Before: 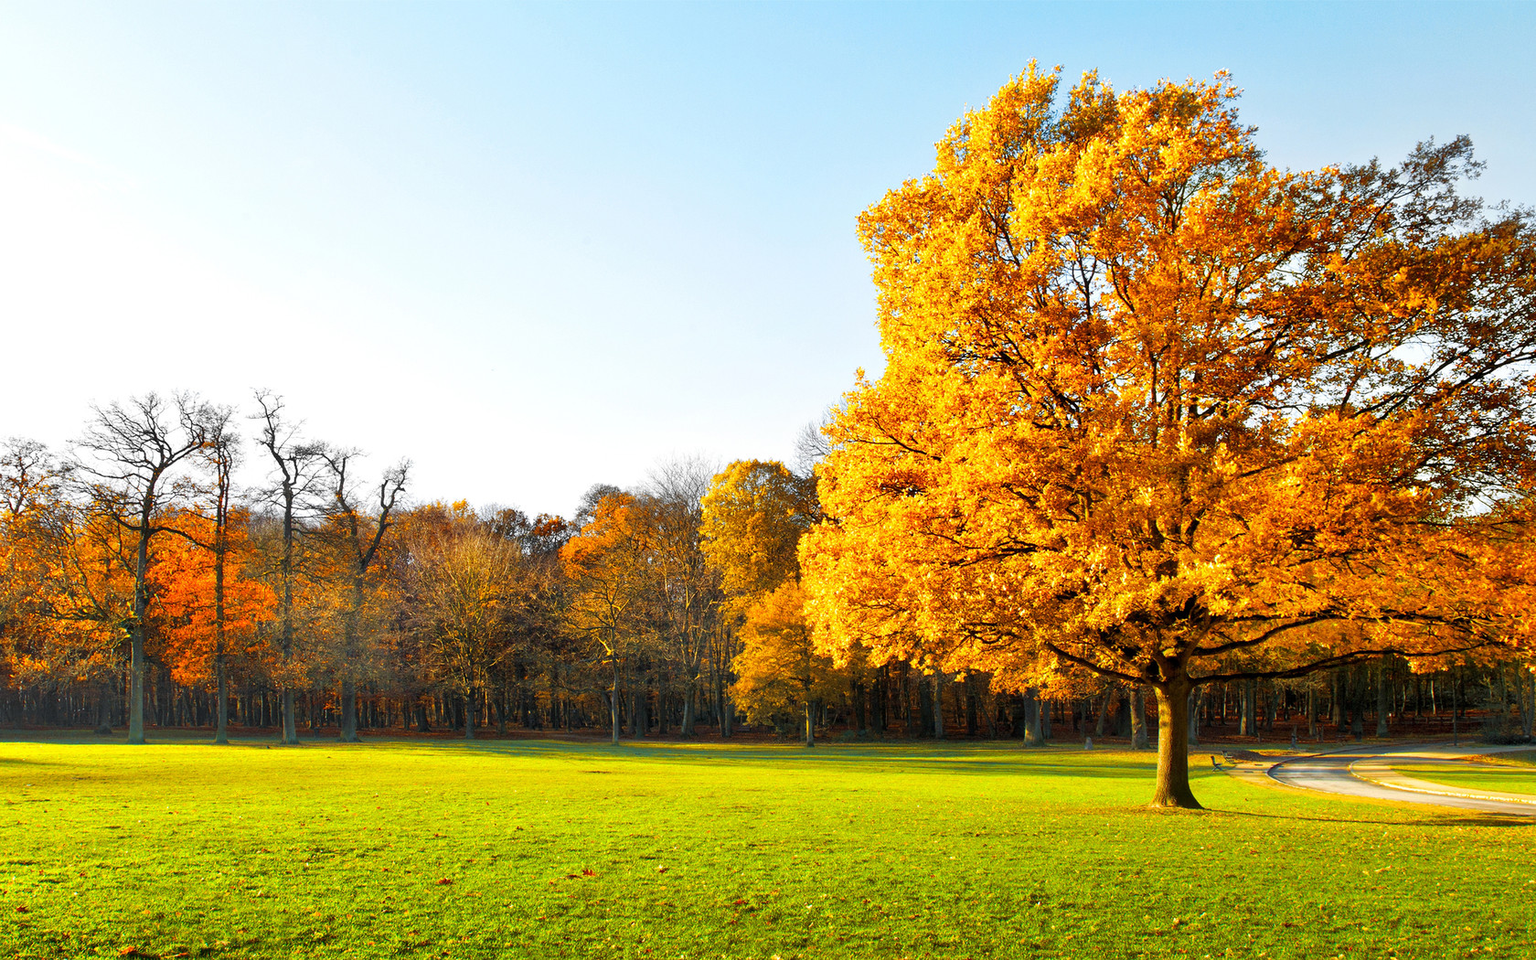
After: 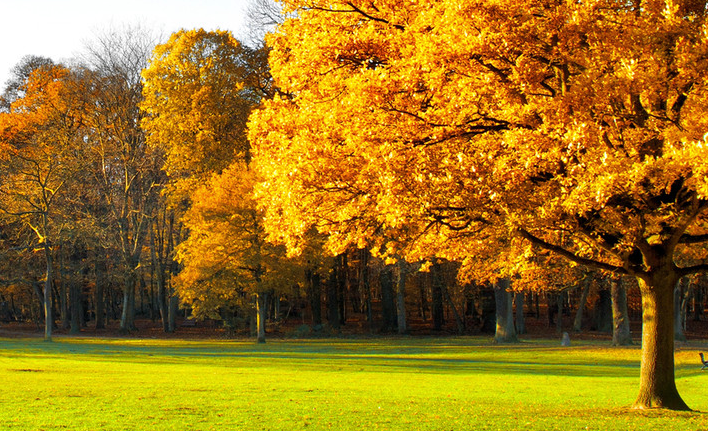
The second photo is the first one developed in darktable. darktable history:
crop: left 37.221%, top 45.169%, right 20.63%, bottom 13.777%
color zones: curves: ch0 [(0.068, 0.464) (0.25, 0.5) (0.48, 0.508) (0.75, 0.536) (0.886, 0.476) (0.967, 0.456)]; ch1 [(0.066, 0.456) (0.25, 0.5) (0.616, 0.508) (0.746, 0.56) (0.934, 0.444)]
